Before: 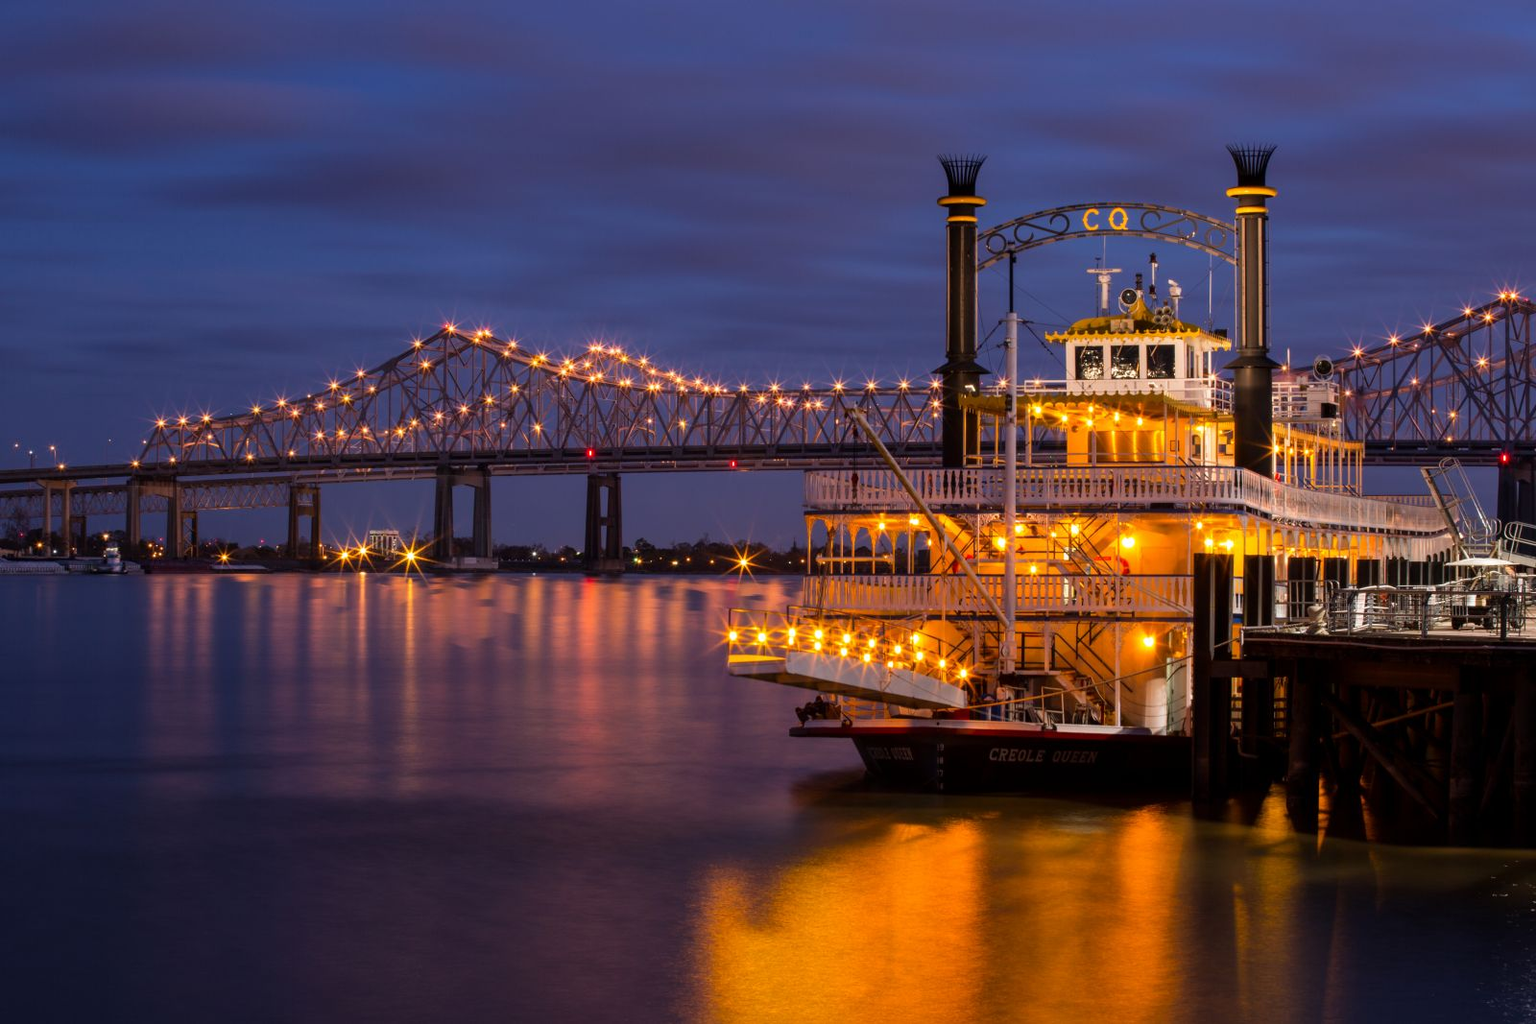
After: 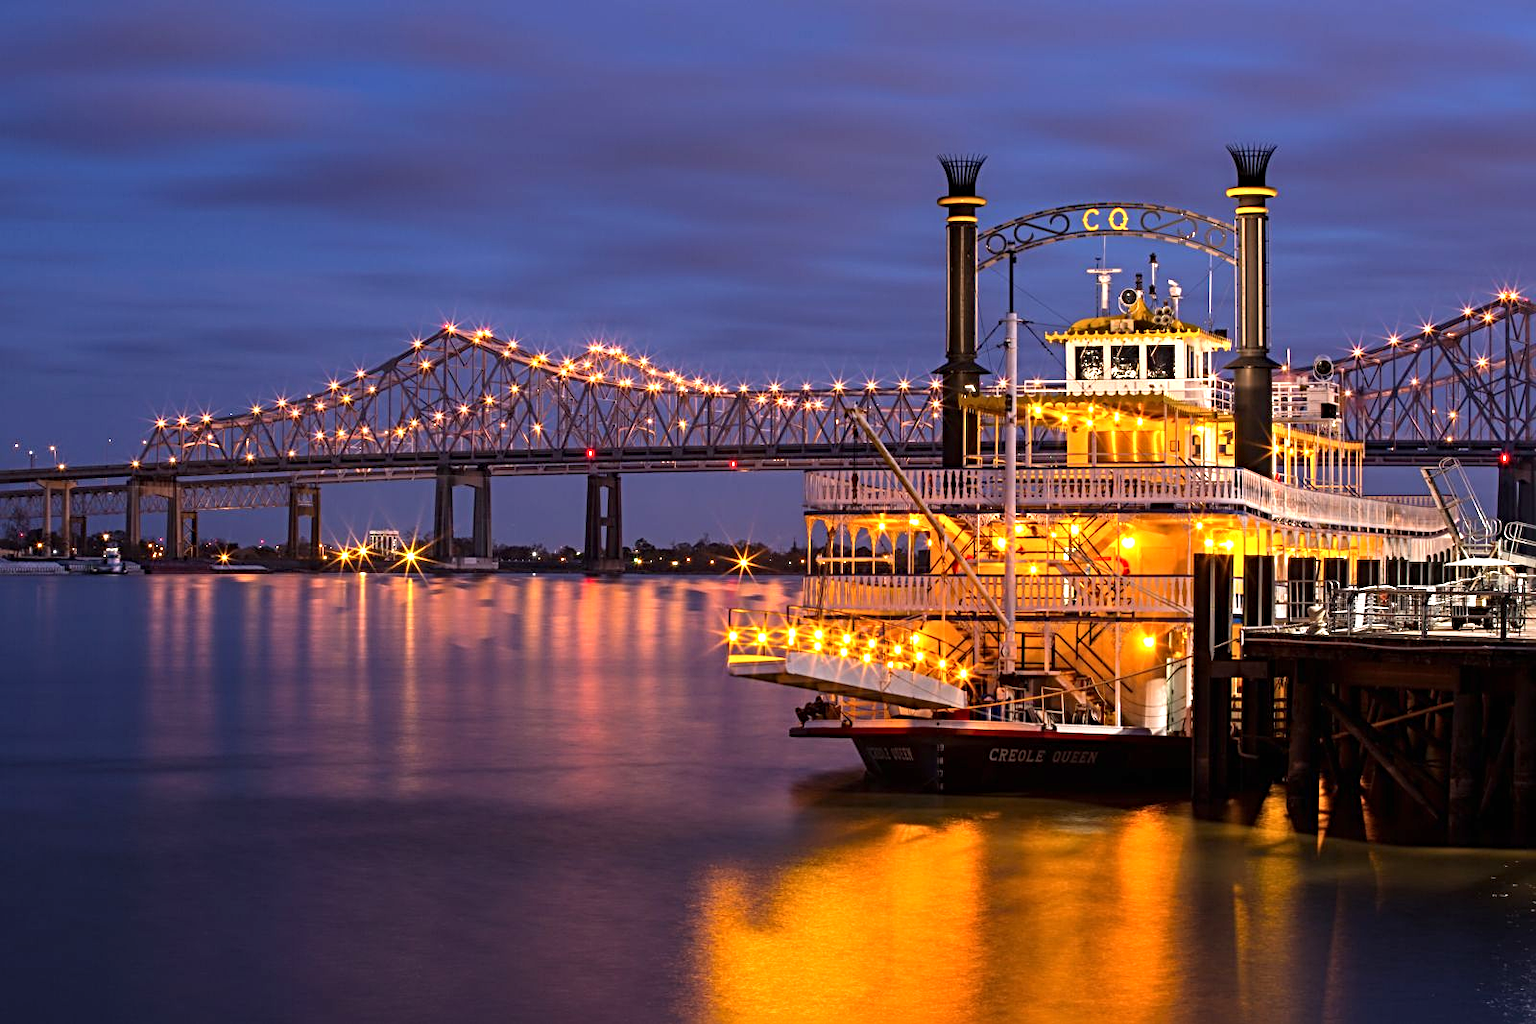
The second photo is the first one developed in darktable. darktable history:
sharpen: radius 4
exposure: black level correction 0, exposure 0.7 EV, compensate exposure bias true, compensate highlight preservation false
